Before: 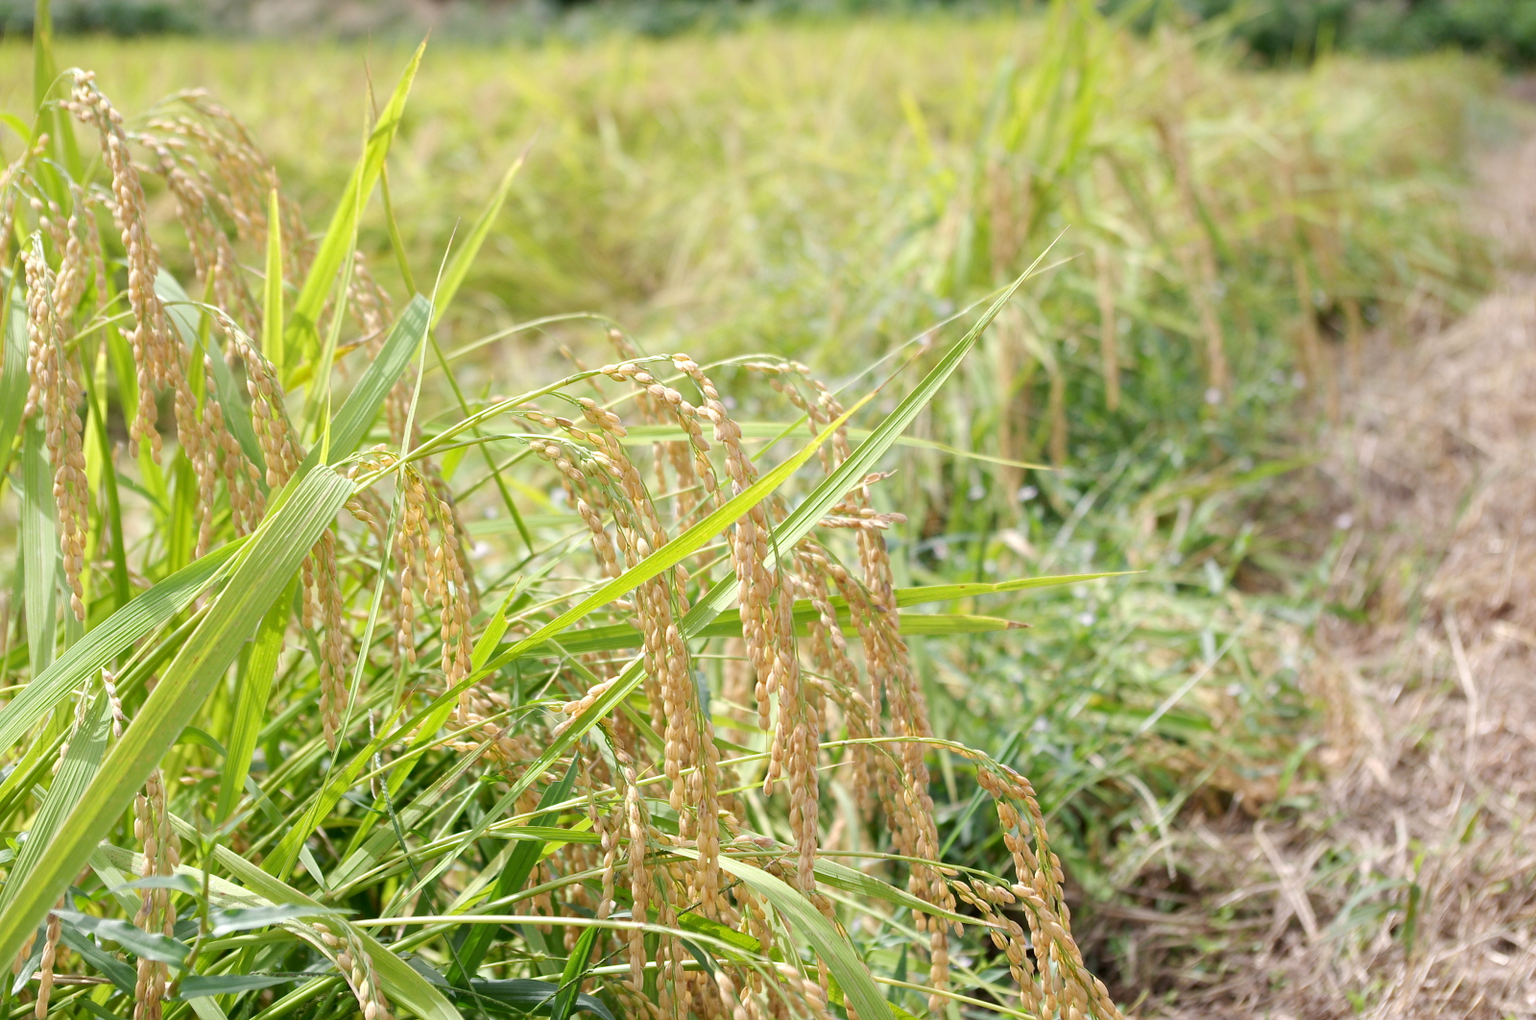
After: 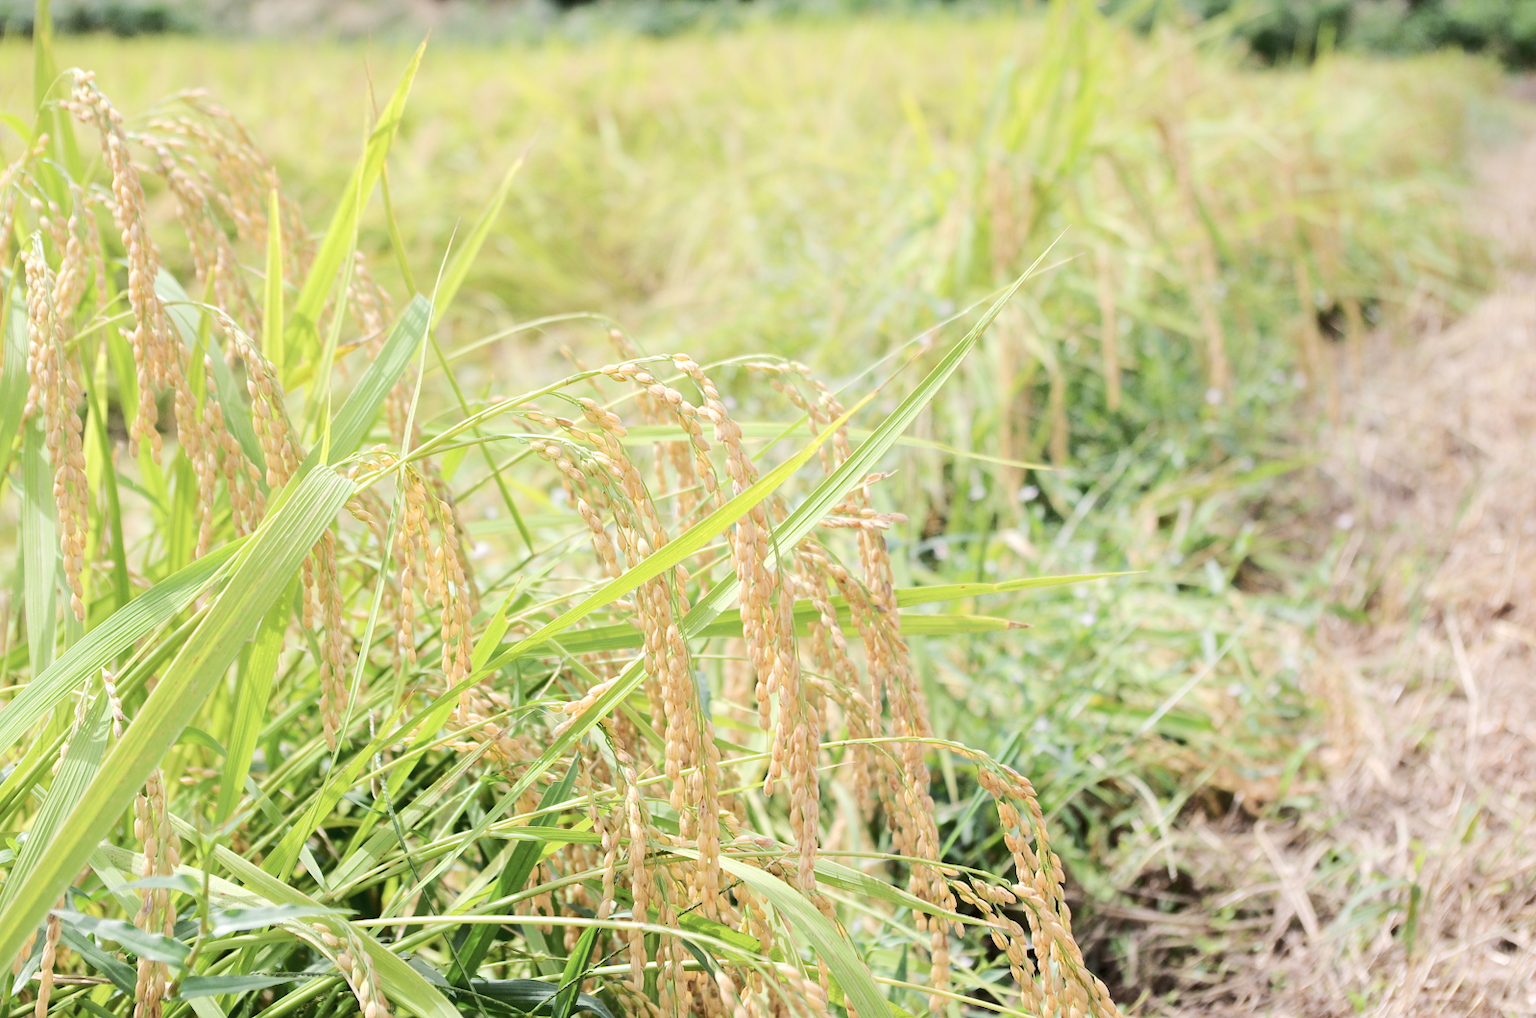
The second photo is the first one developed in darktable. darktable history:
color correction: saturation 0.8
crop: top 0.05%, bottom 0.098%
rgb curve: curves: ch0 [(0, 0) (0.284, 0.292) (0.505, 0.644) (1, 1)], compensate middle gray true
